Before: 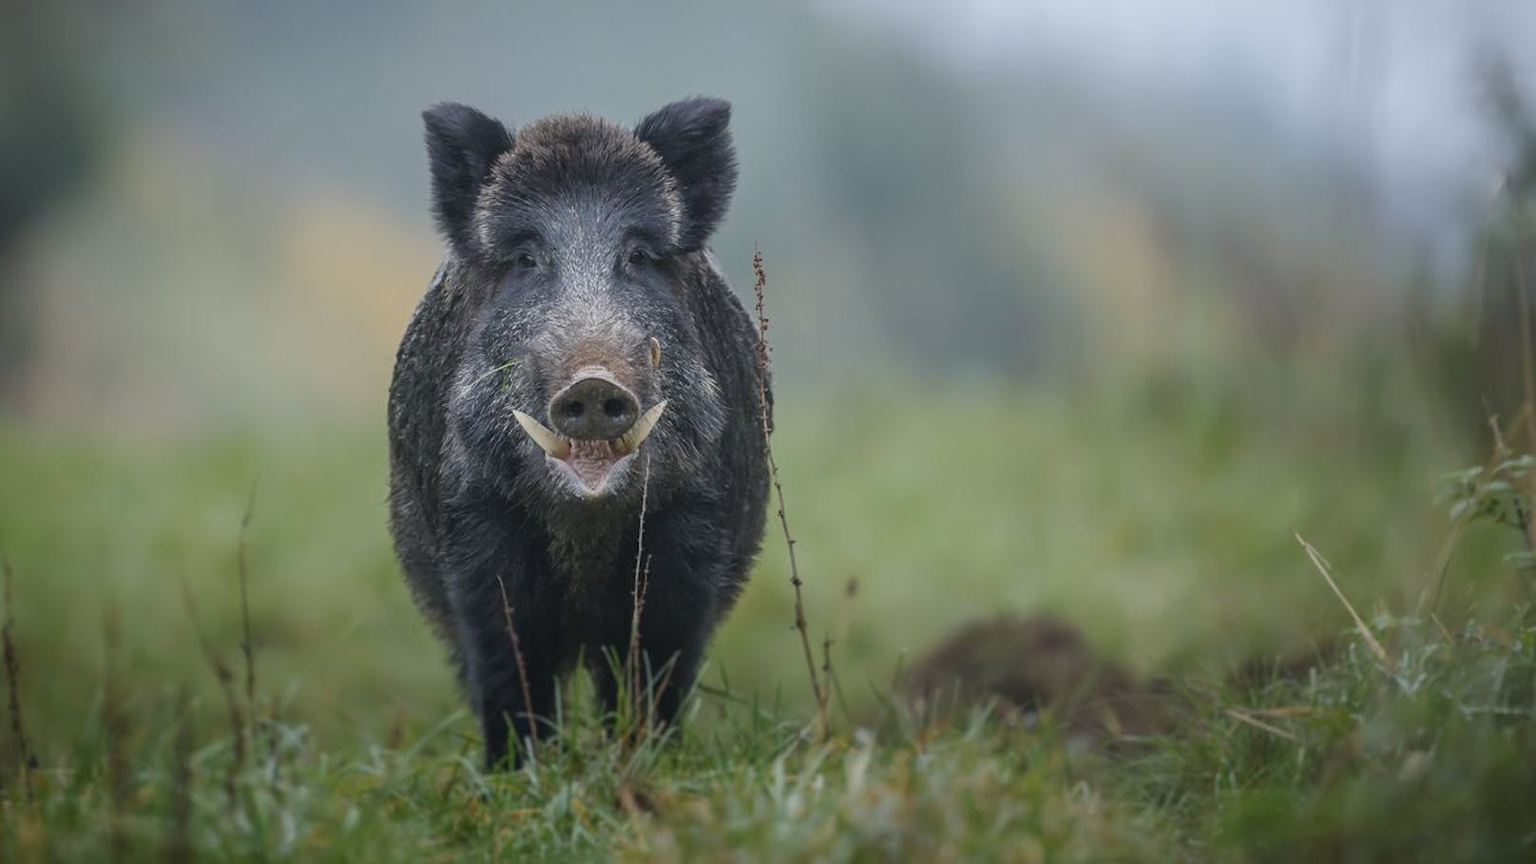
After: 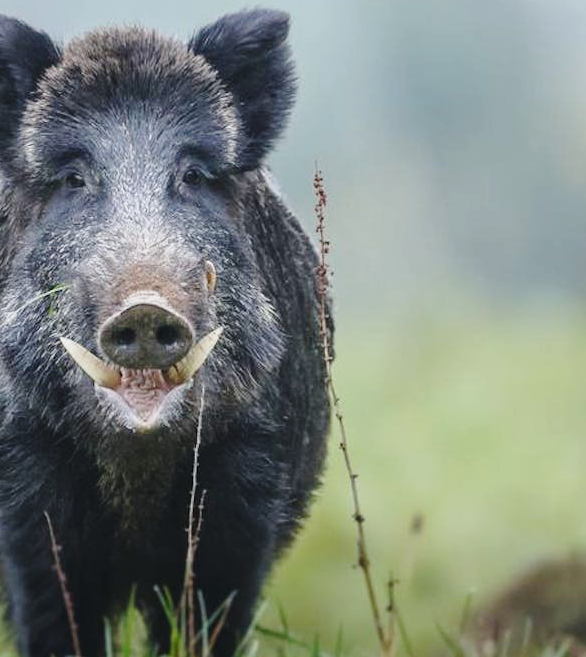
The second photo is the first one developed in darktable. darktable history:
base curve: curves: ch0 [(0, 0) (0.028, 0.03) (0.121, 0.232) (0.46, 0.748) (0.859, 0.968) (1, 1)], preserve colors none
crop and rotate: left 29.647%, top 10.344%, right 34.03%, bottom 17.36%
